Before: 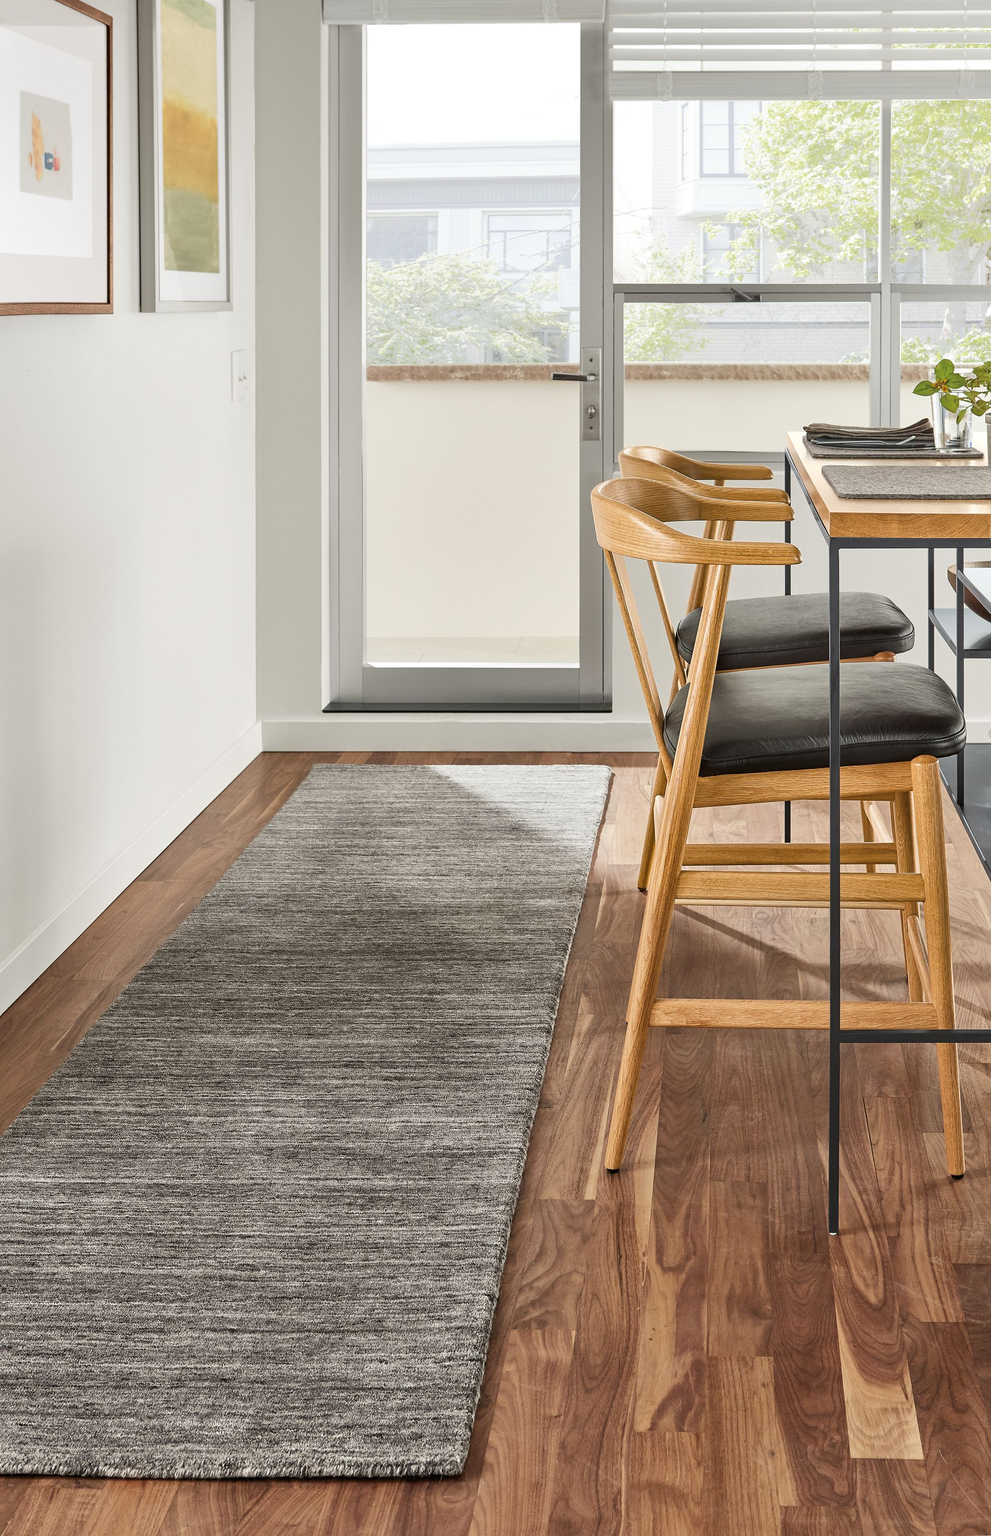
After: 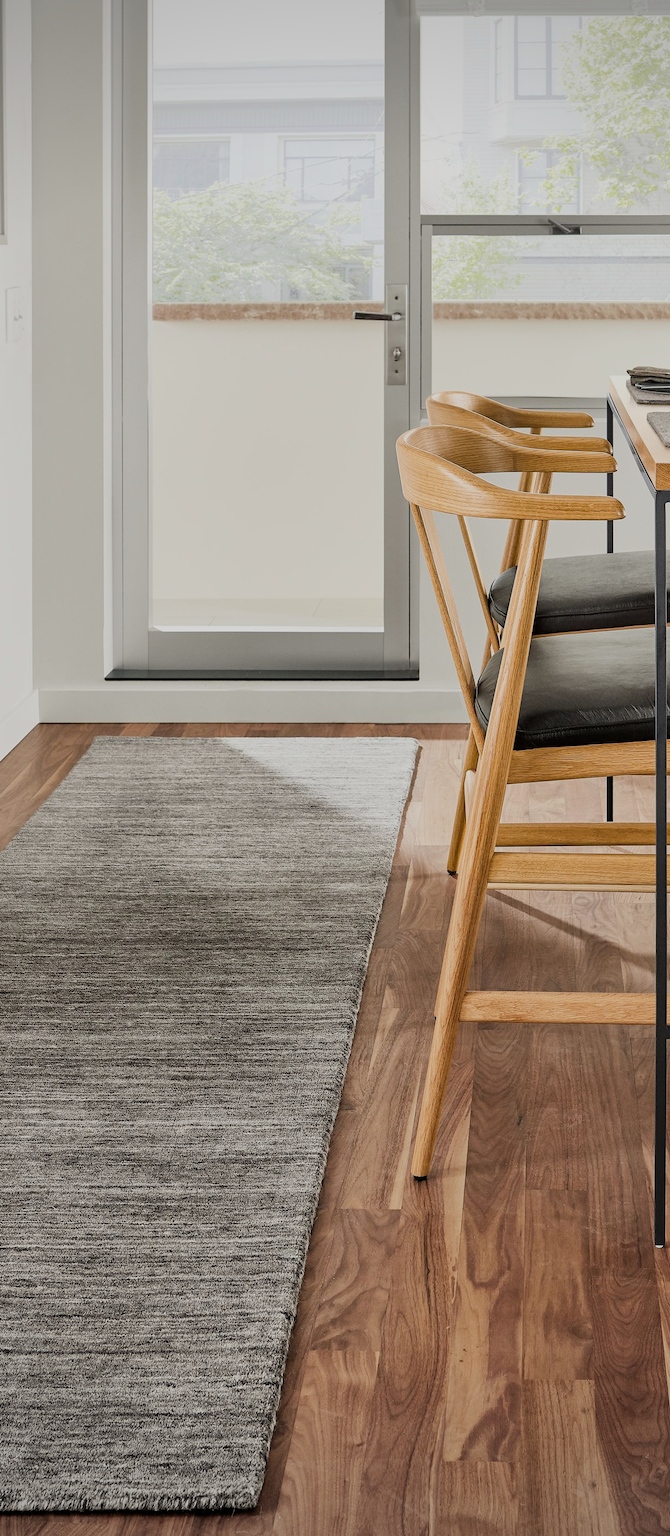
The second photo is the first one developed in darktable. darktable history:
crop and rotate: left 22.918%, top 5.629%, right 14.711%, bottom 2.247%
filmic rgb: black relative exposure -7.65 EV, white relative exposure 4.56 EV, hardness 3.61
vignetting: on, module defaults
